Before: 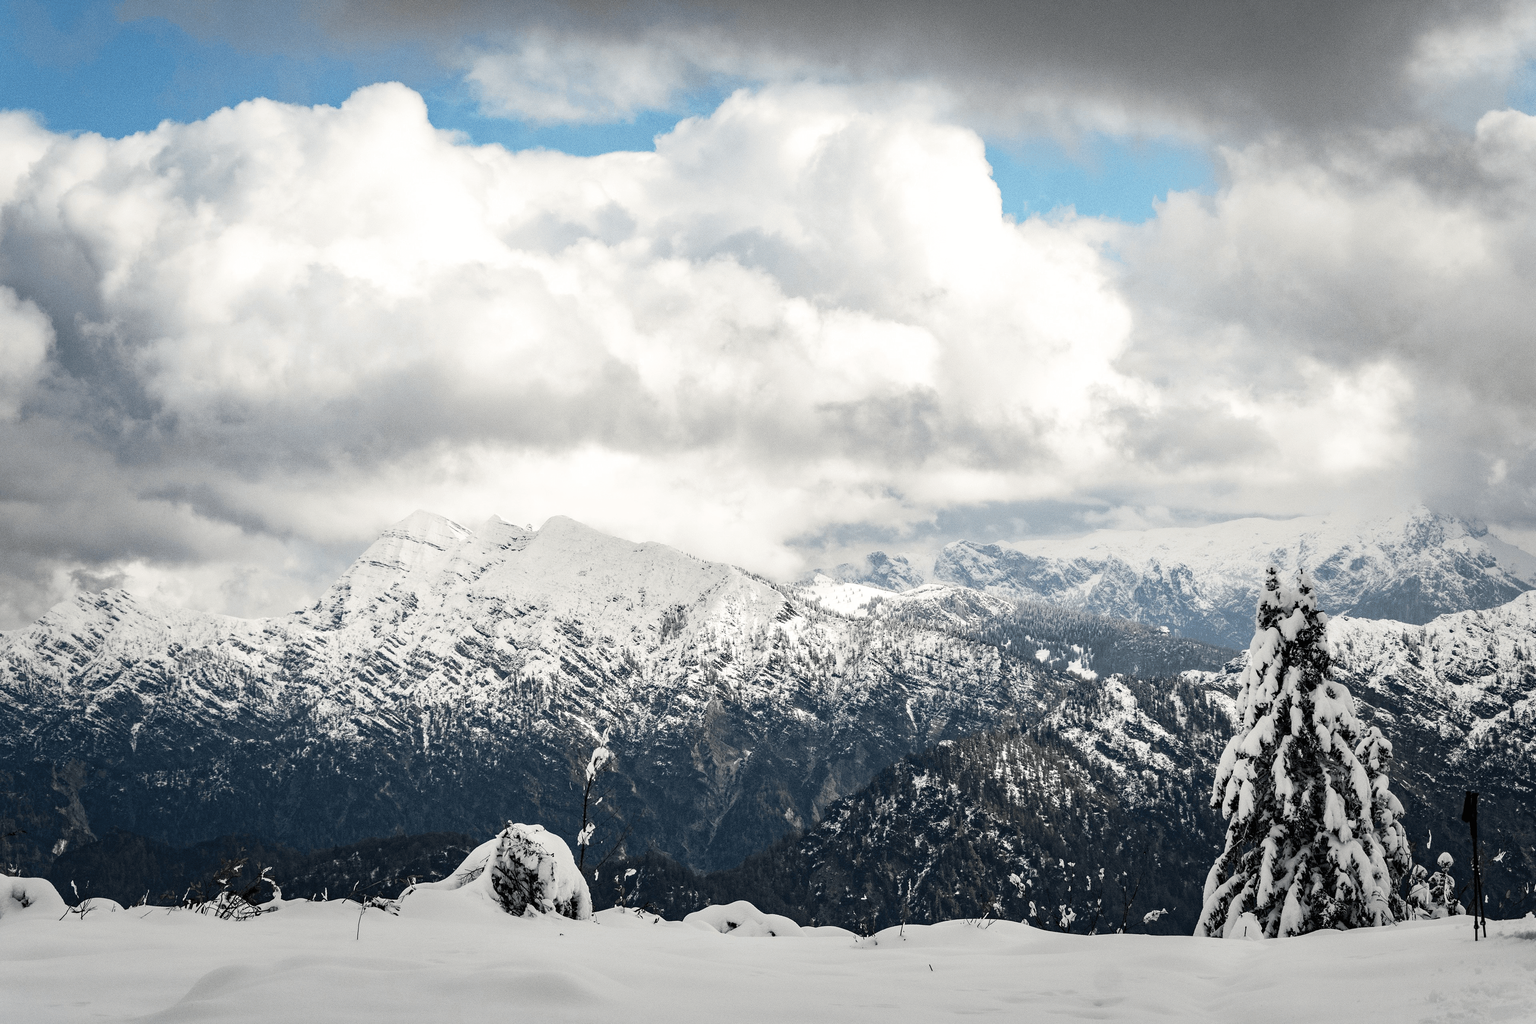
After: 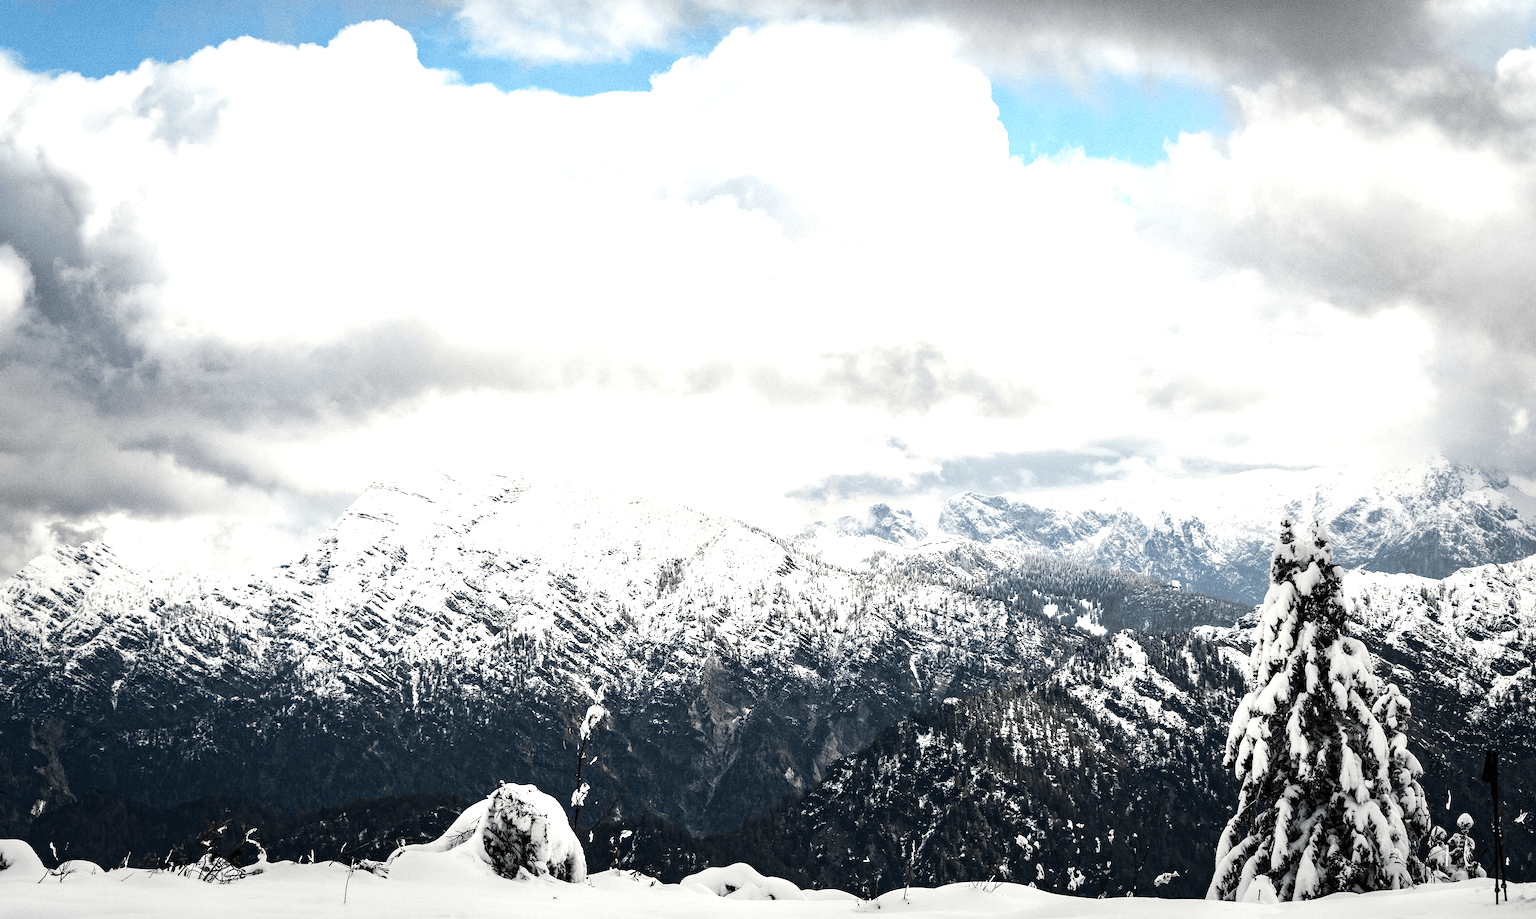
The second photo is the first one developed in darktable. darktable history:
tone equalizer: -8 EV -0.75 EV, -7 EV -0.7 EV, -6 EV -0.6 EV, -5 EV -0.4 EV, -3 EV 0.4 EV, -2 EV 0.6 EV, -1 EV 0.7 EV, +0 EV 0.75 EV, edges refinement/feathering 500, mask exposure compensation -1.57 EV, preserve details no
crop: left 1.507%, top 6.147%, right 1.379%, bottom 6.637%
